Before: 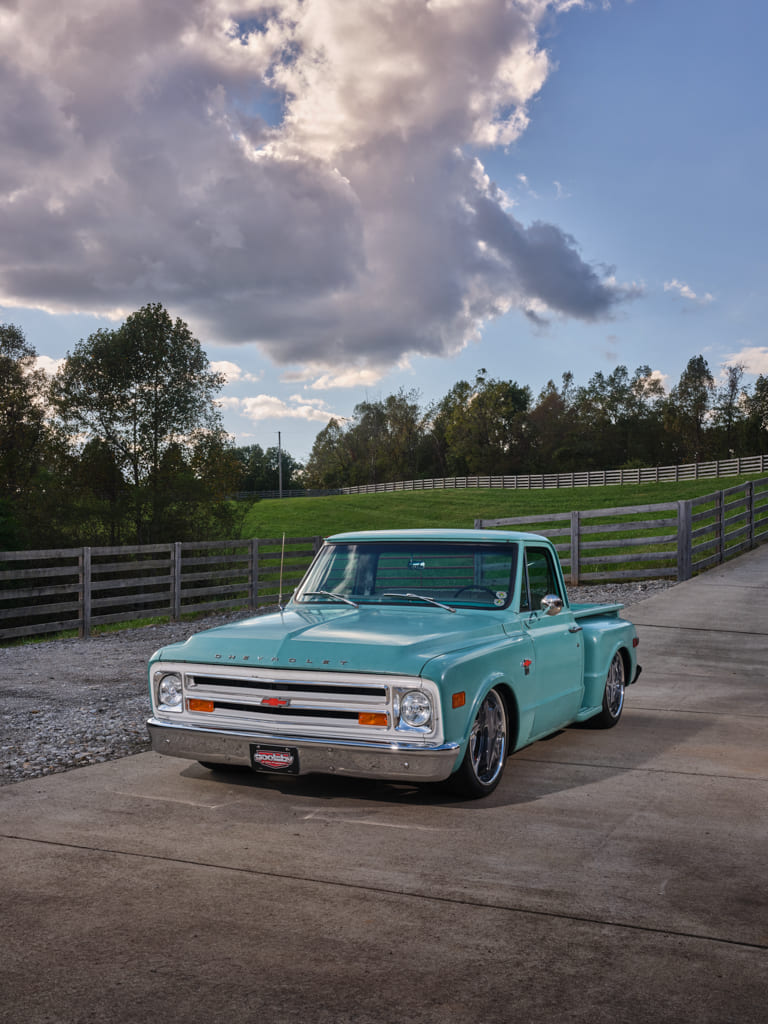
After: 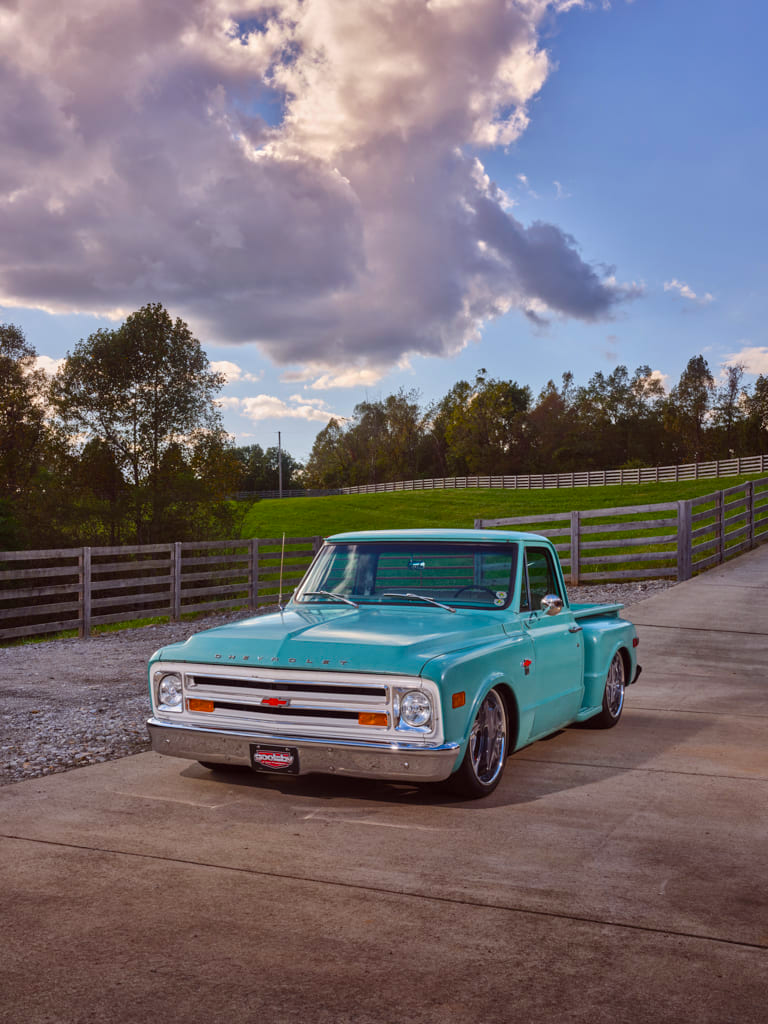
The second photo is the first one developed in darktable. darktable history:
color balance rgb: linear chroma grading › global chroma 15%, perceptual saturation grading › global saturation 30%
shadows and highlights: shadows 37.27, highlights -28.18, soften with gaussian
color balance: mode lift, gamma, gain (sRGB), lift [1, 1.049, 1, 1]
